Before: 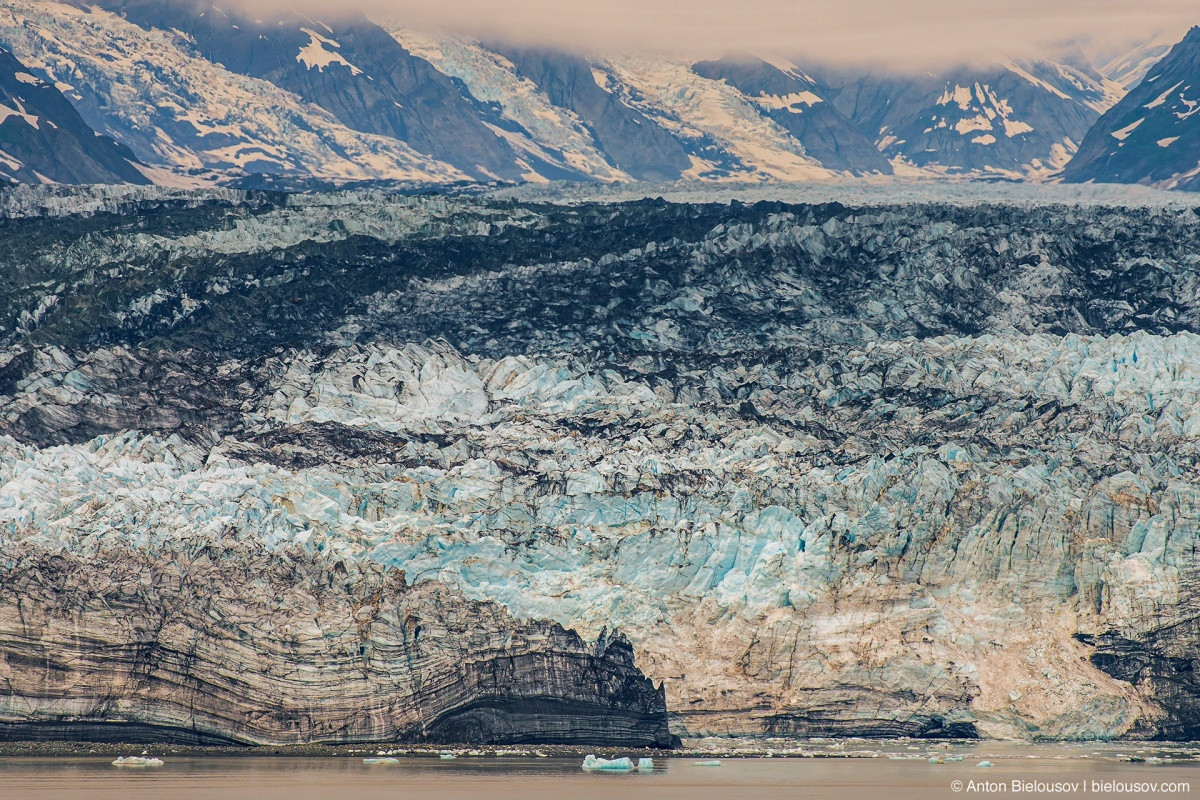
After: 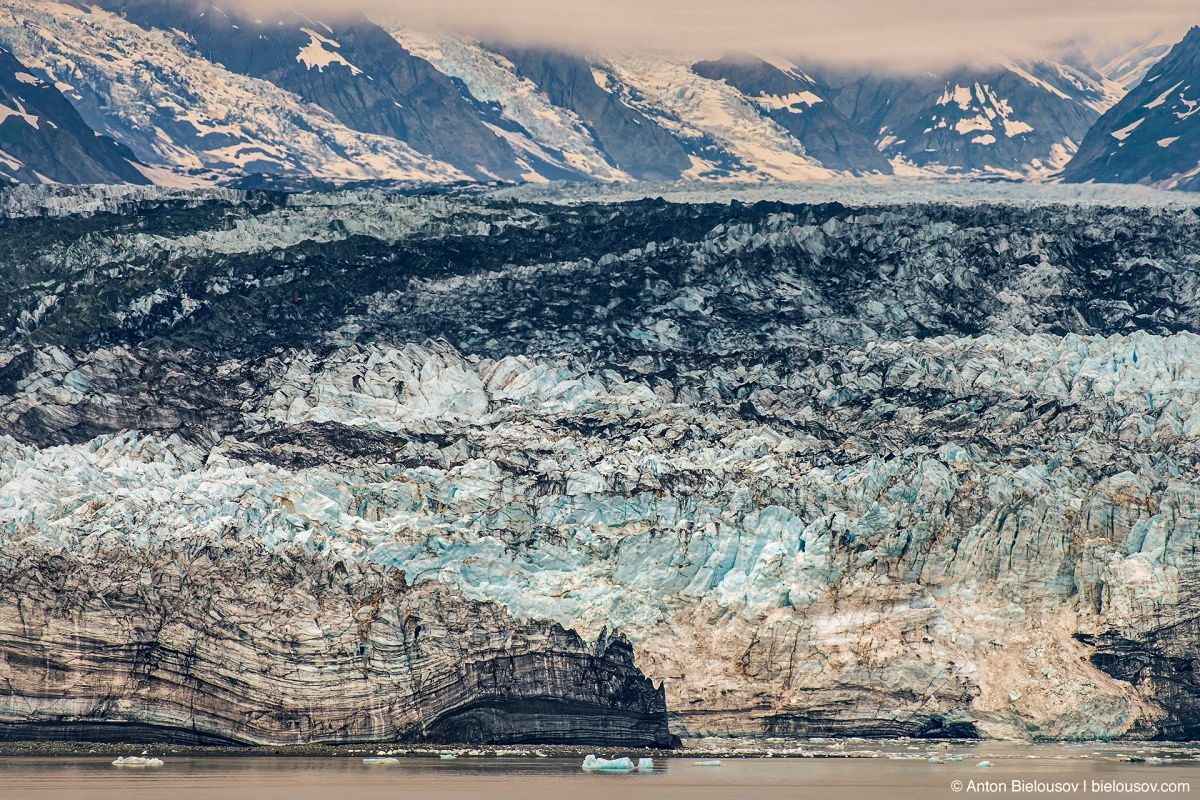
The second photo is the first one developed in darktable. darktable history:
local contrast: mode bilateral grid, contrast 49, coarseness 49, detail 150%, midtone range 0.2
